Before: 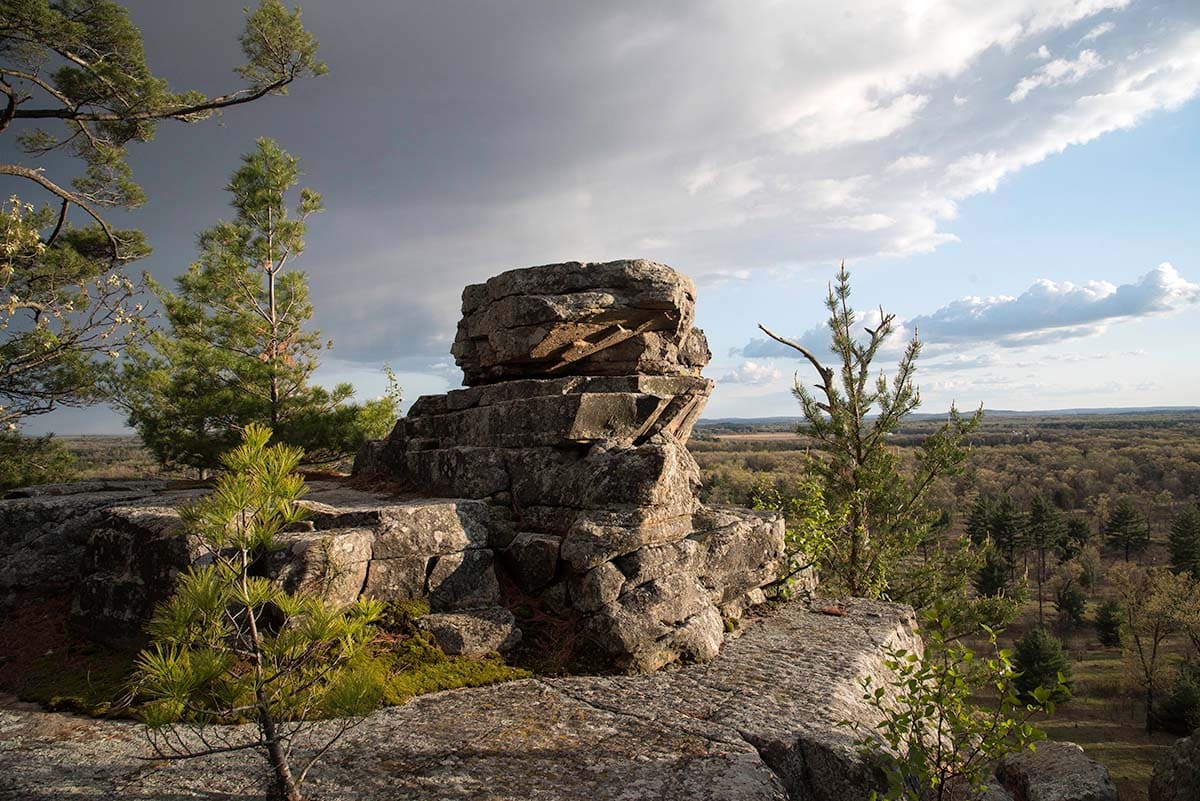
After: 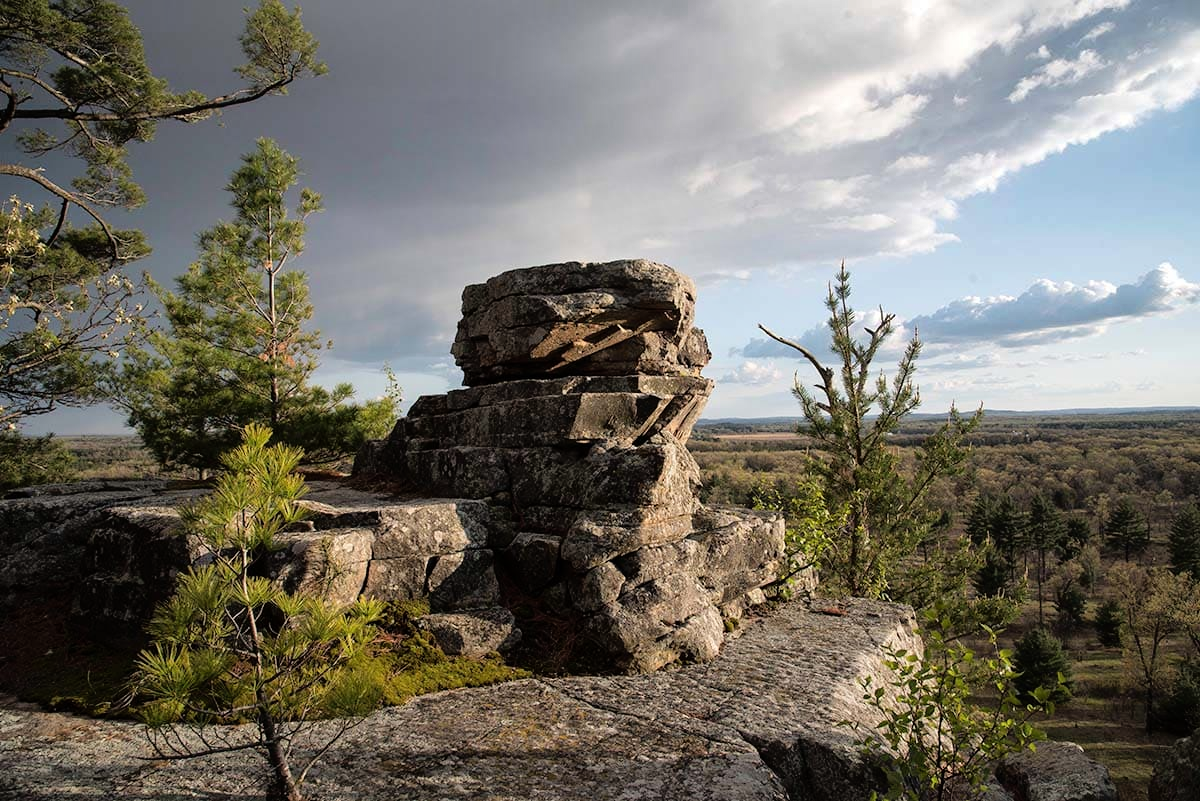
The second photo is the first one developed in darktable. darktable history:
shadows and highlights: shadows 25, highlights -48, soften with gaussian
rgb curve: curves: ch0 [(0, 0) (0.136, 0.078) (0.262, 0.245) (0.414, 0.42) (1, 1)], compensate middle gray true, preserve colors basic power
